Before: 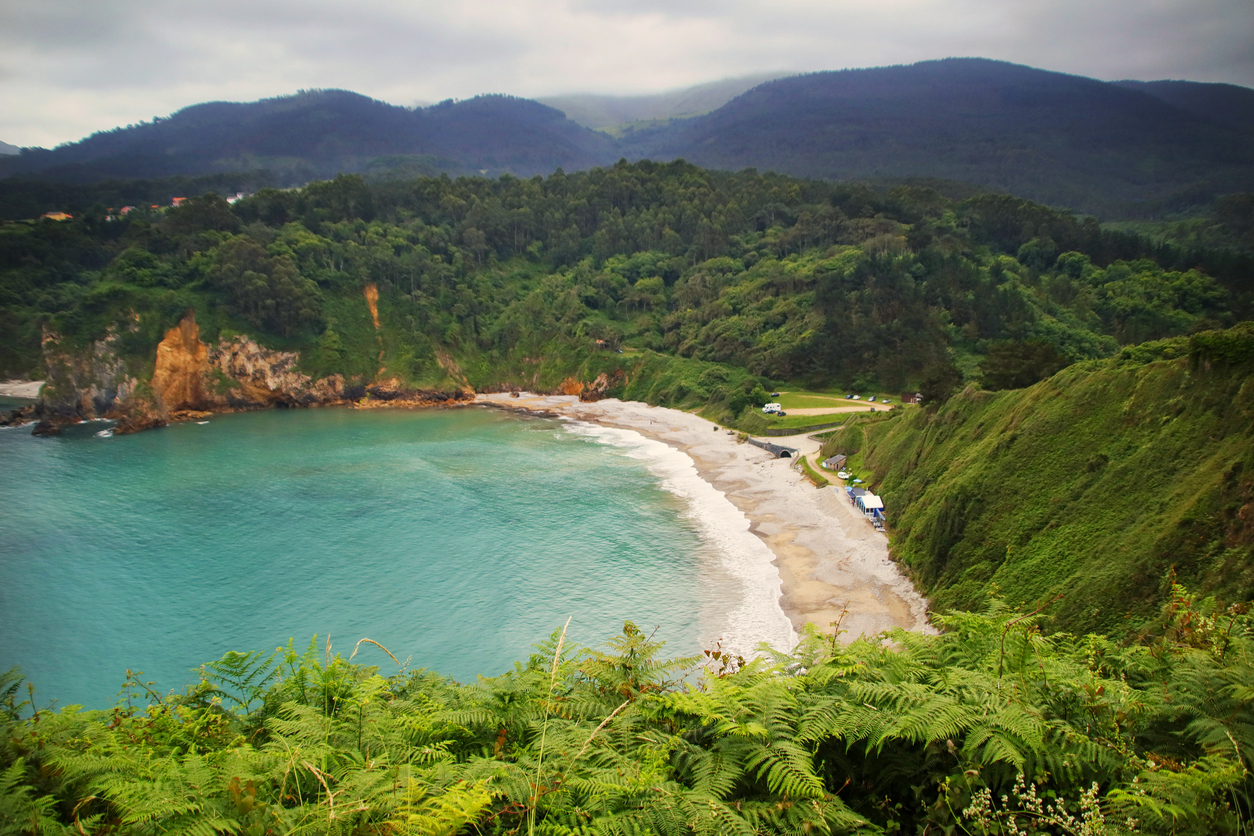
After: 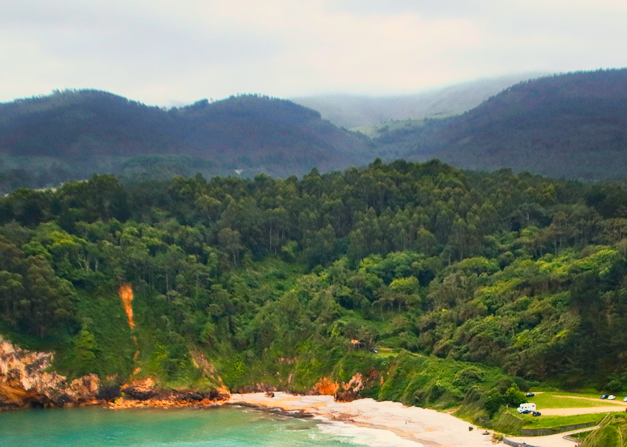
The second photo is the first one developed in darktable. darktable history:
crop: left 19.556%, right 30.401%, bottom 46.458%
tone curve: curves: ch0 [(0, 0.03) (0.037, 0.045) (0.123, 0.123) (0.19, 0.186) (0.277, 0.279) (0.474, 0.517) (0.584, 0.664) (0.678, 0.777) (0.875, 0.92) (1, 0.965)]; ch1 [(0, 0) (0.243, 0.245) (0.402, 0.41) (0.493, 0.487) (0.508, 0.503) (0.531, 0.532) (0.551, 0.556) (0.637, 0.671) (0.694, 0.732) (1, 1)]; ch2 [(0, 0) (0.249, 0.216) (0.356, 0.329) (0.424, 0.442) (0.476, 0.477) (0.498, 0.503) (0.517, 0.524) (0.532, 0.547) (0.562, 0.576) (0.614, 0.644) (0.706, 0.748) (0.808, 0.809) (0.991, 0.968)], color space Lab, independent channels, preserve colors none
